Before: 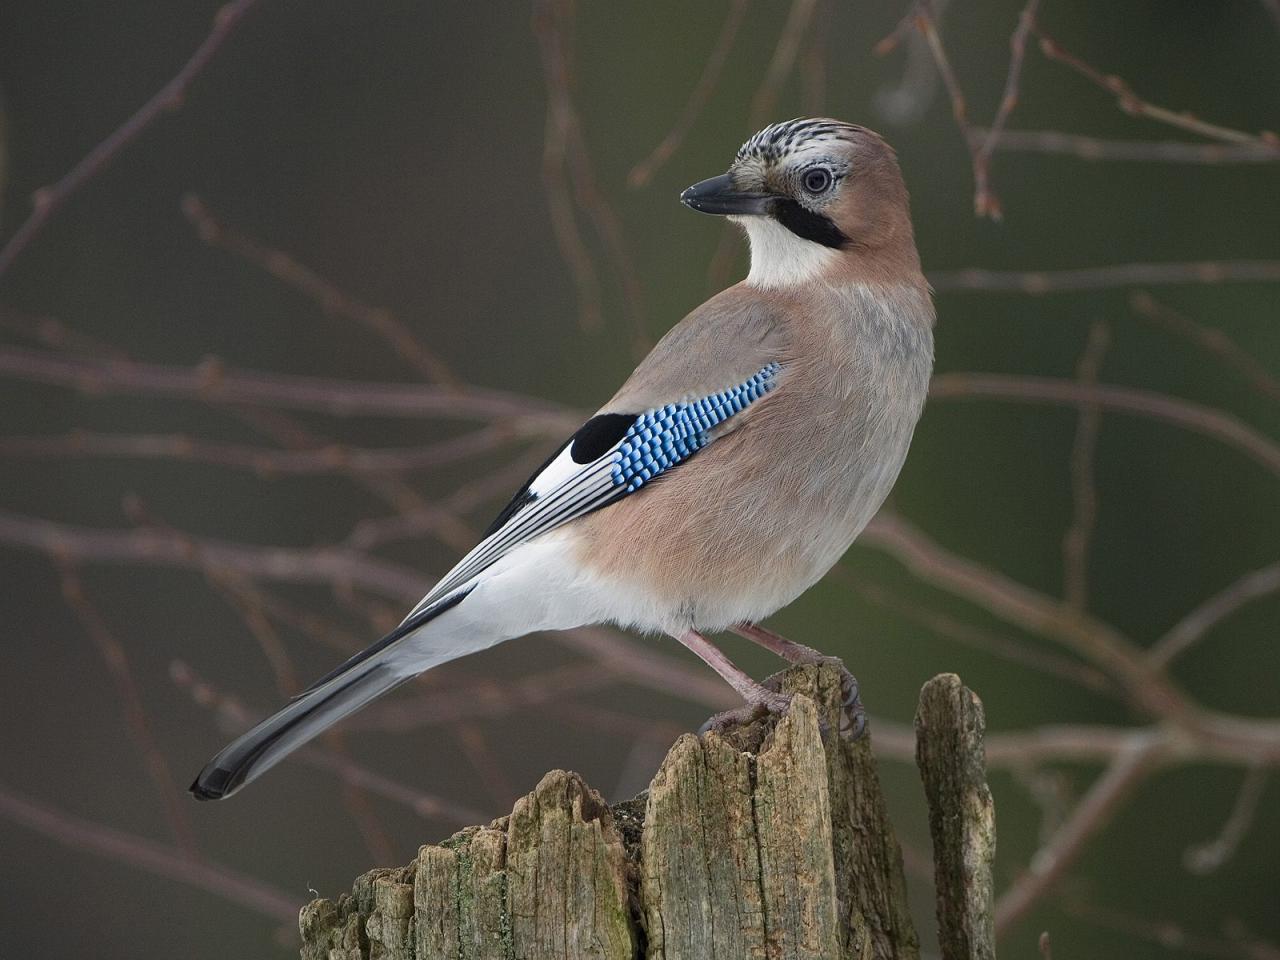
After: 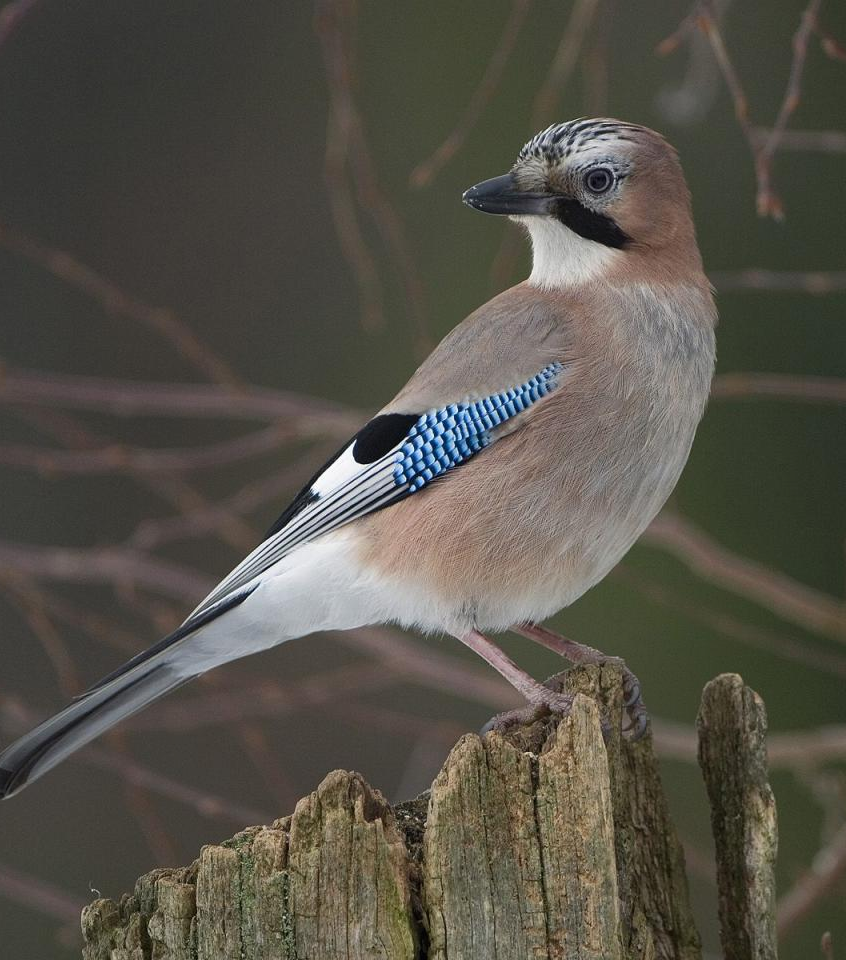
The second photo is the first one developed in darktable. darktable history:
local contrast: mode bilateral grid, contrast 99, coarseness 100, detail 95%, midtone range 0.2
crop: left 17.038%, right 16.841%
